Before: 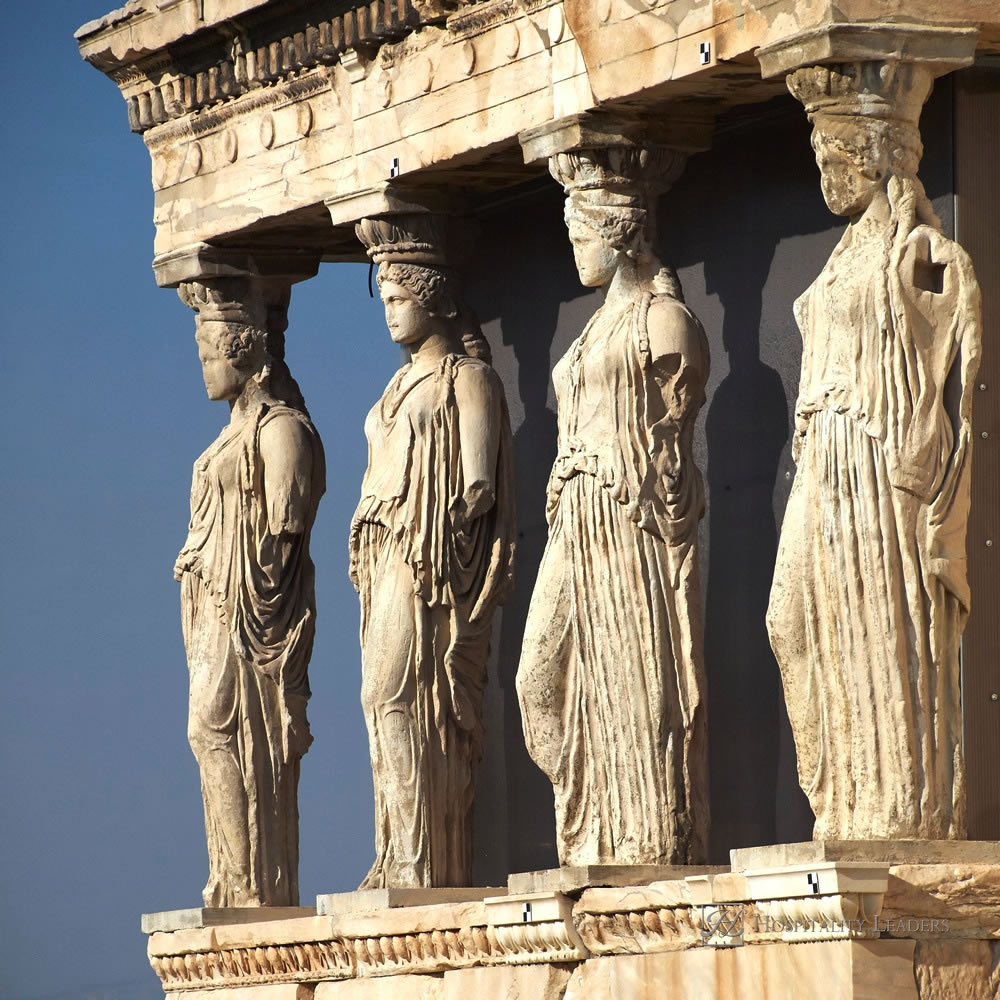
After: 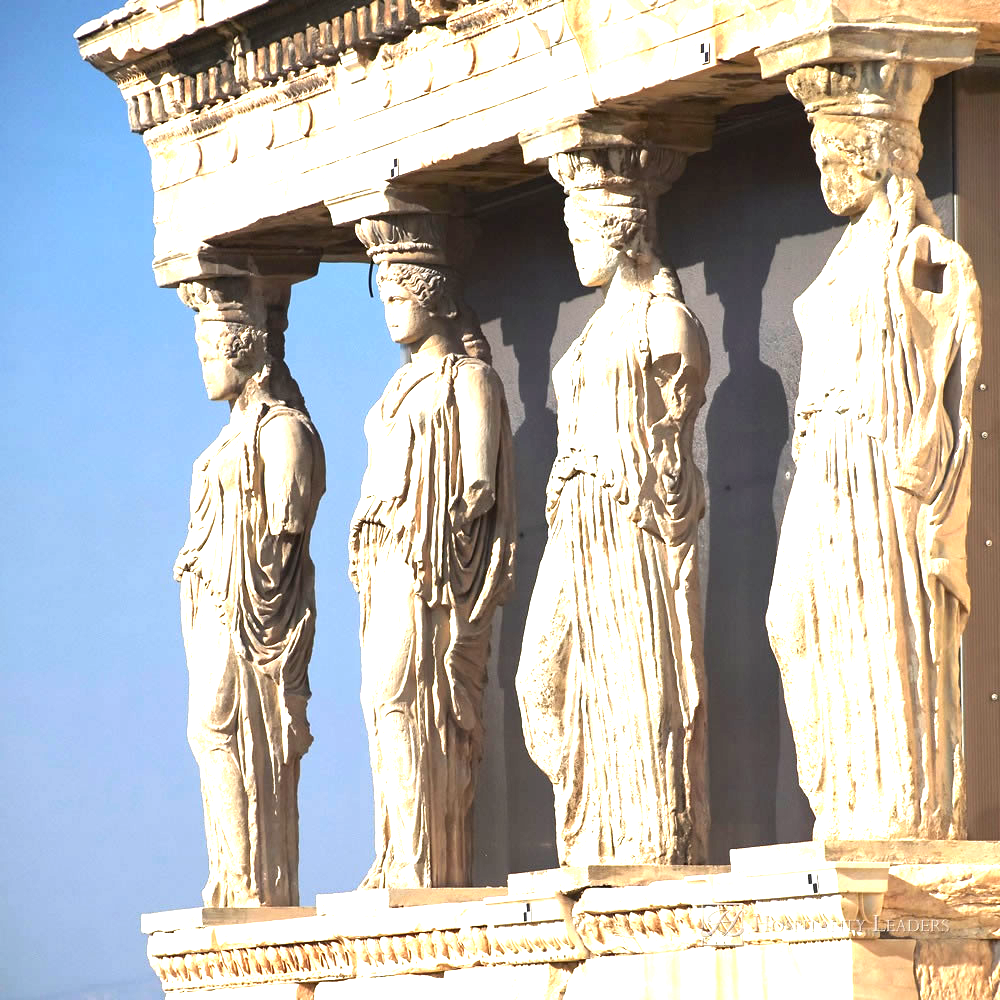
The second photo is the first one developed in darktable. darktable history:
exposure: black level correction 0, exposure 1.691 EV, compensate highlight preservation false
